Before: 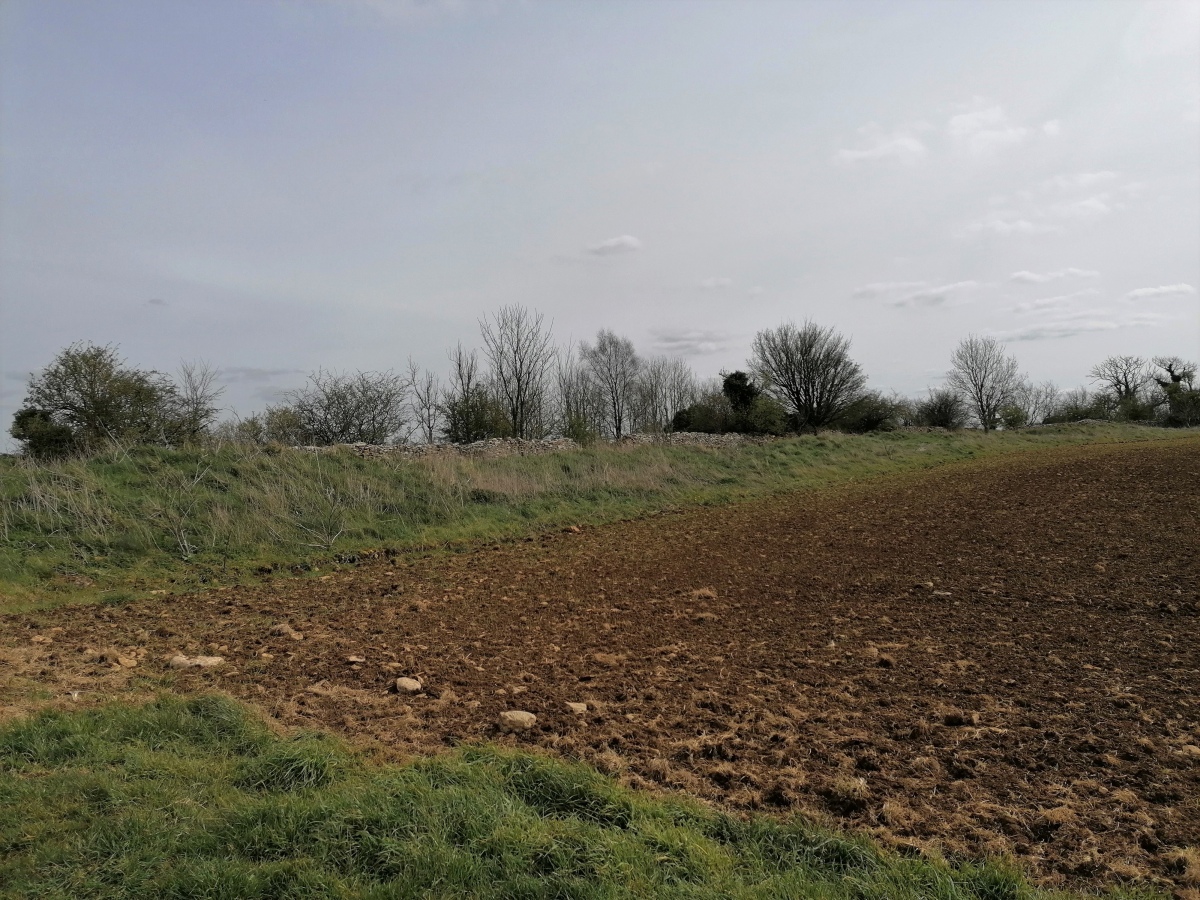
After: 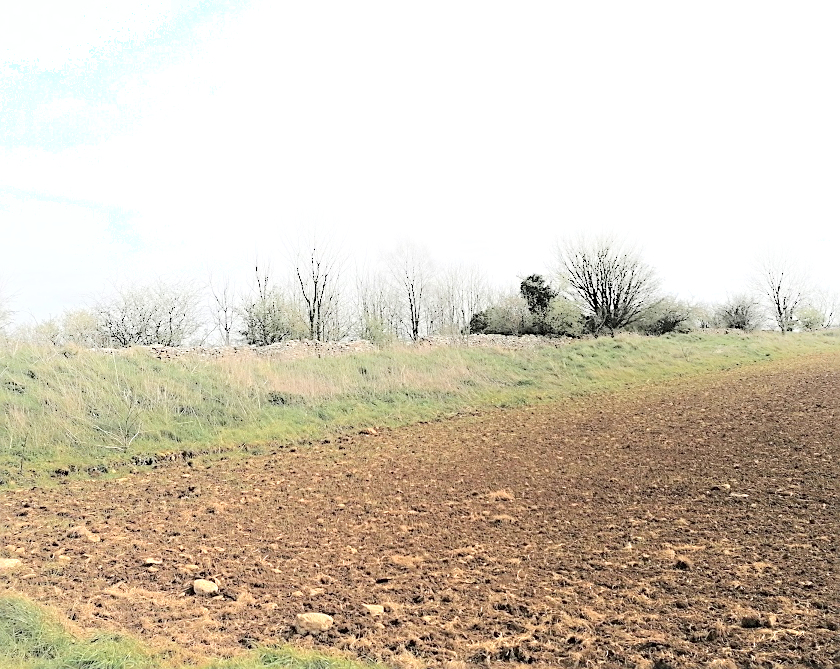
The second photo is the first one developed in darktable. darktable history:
sharpen: on, module defaults
contrast brightness saturation: brightness 0.286
exposure: exposure 1.207 EV, compensate exposure bias true, compensate highlight preservation false
crop and rotate: left 16.929%, top 10.945%, right 13.005%, bottom 14.703%
shadows and highlights: shadows -55.21, highlights 87.41, soften with gaussian
